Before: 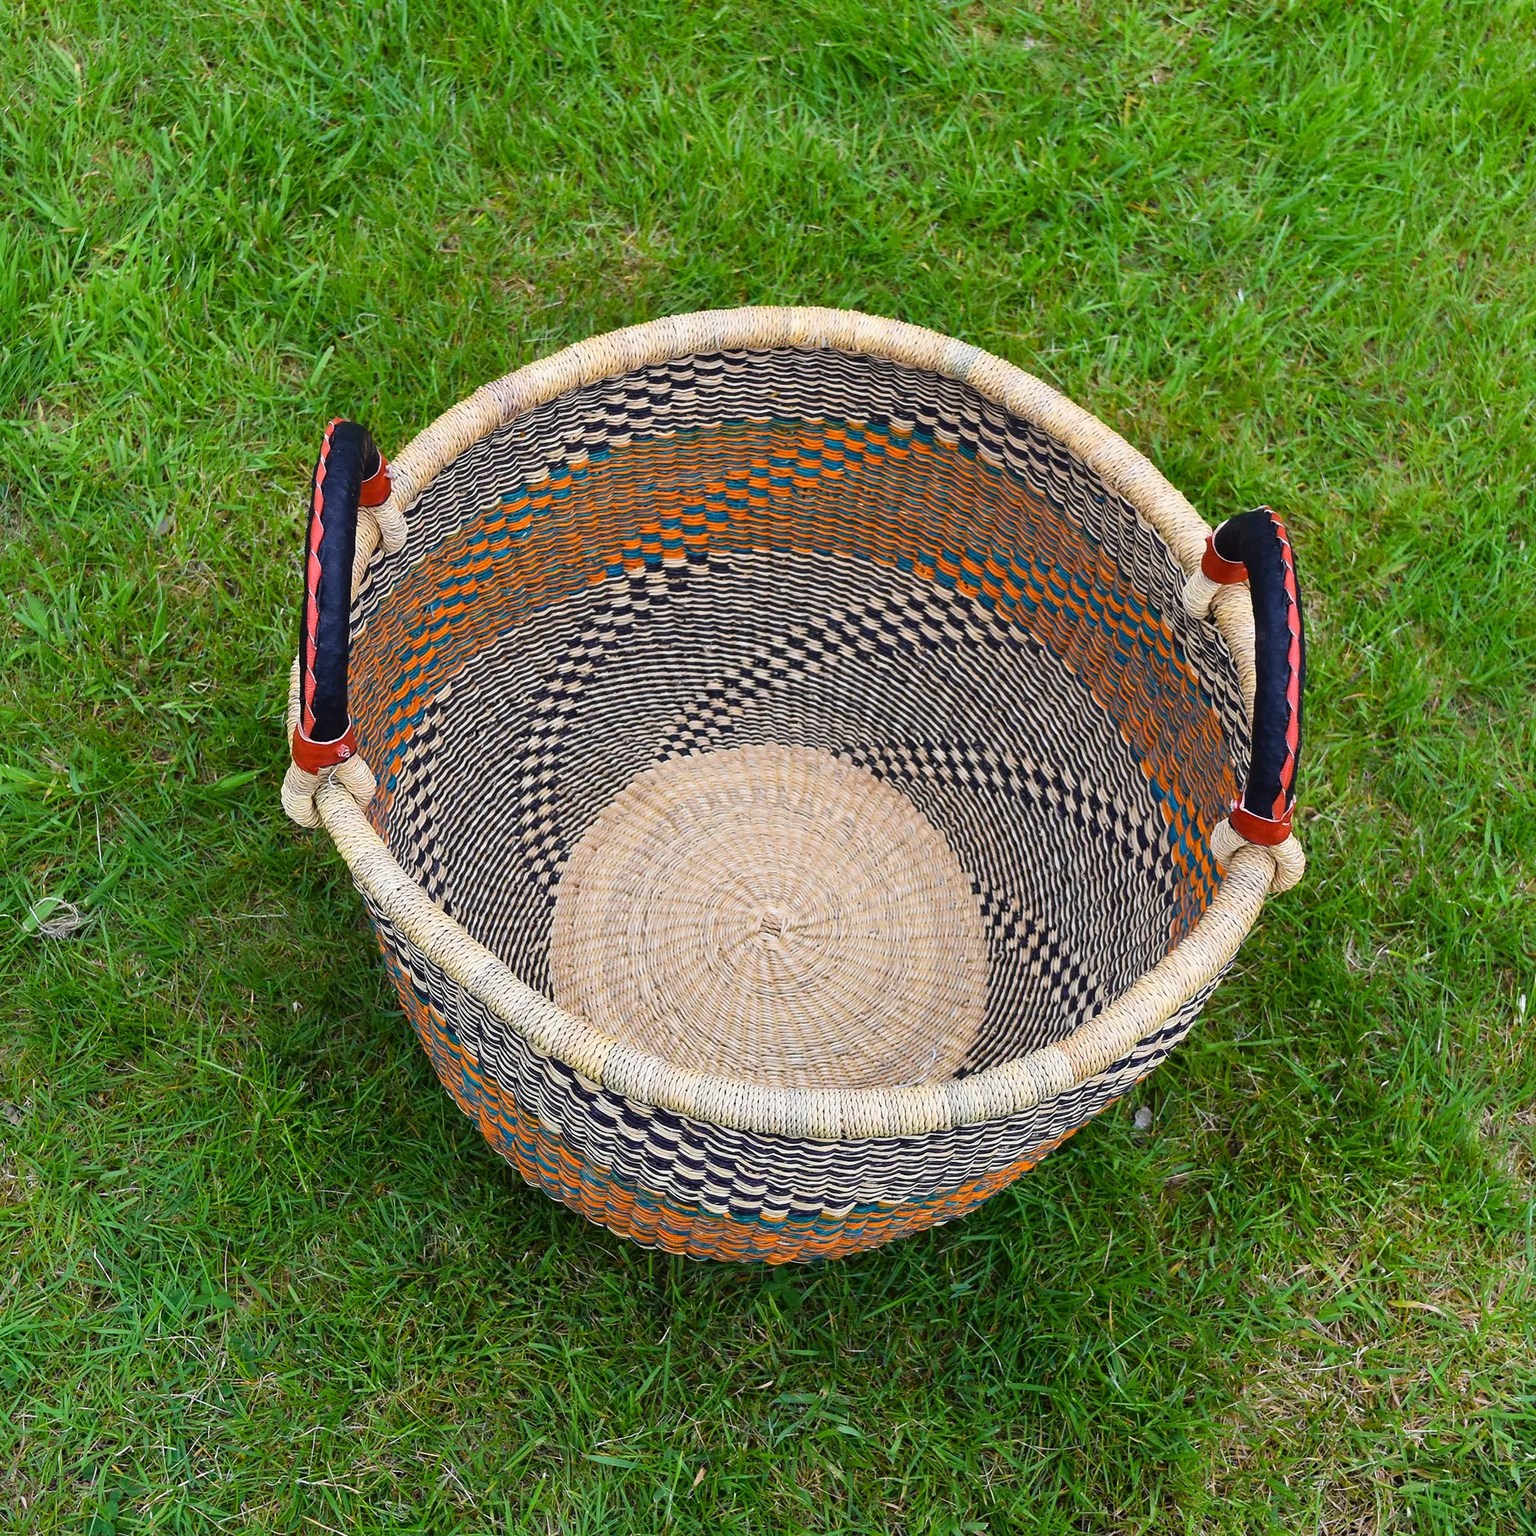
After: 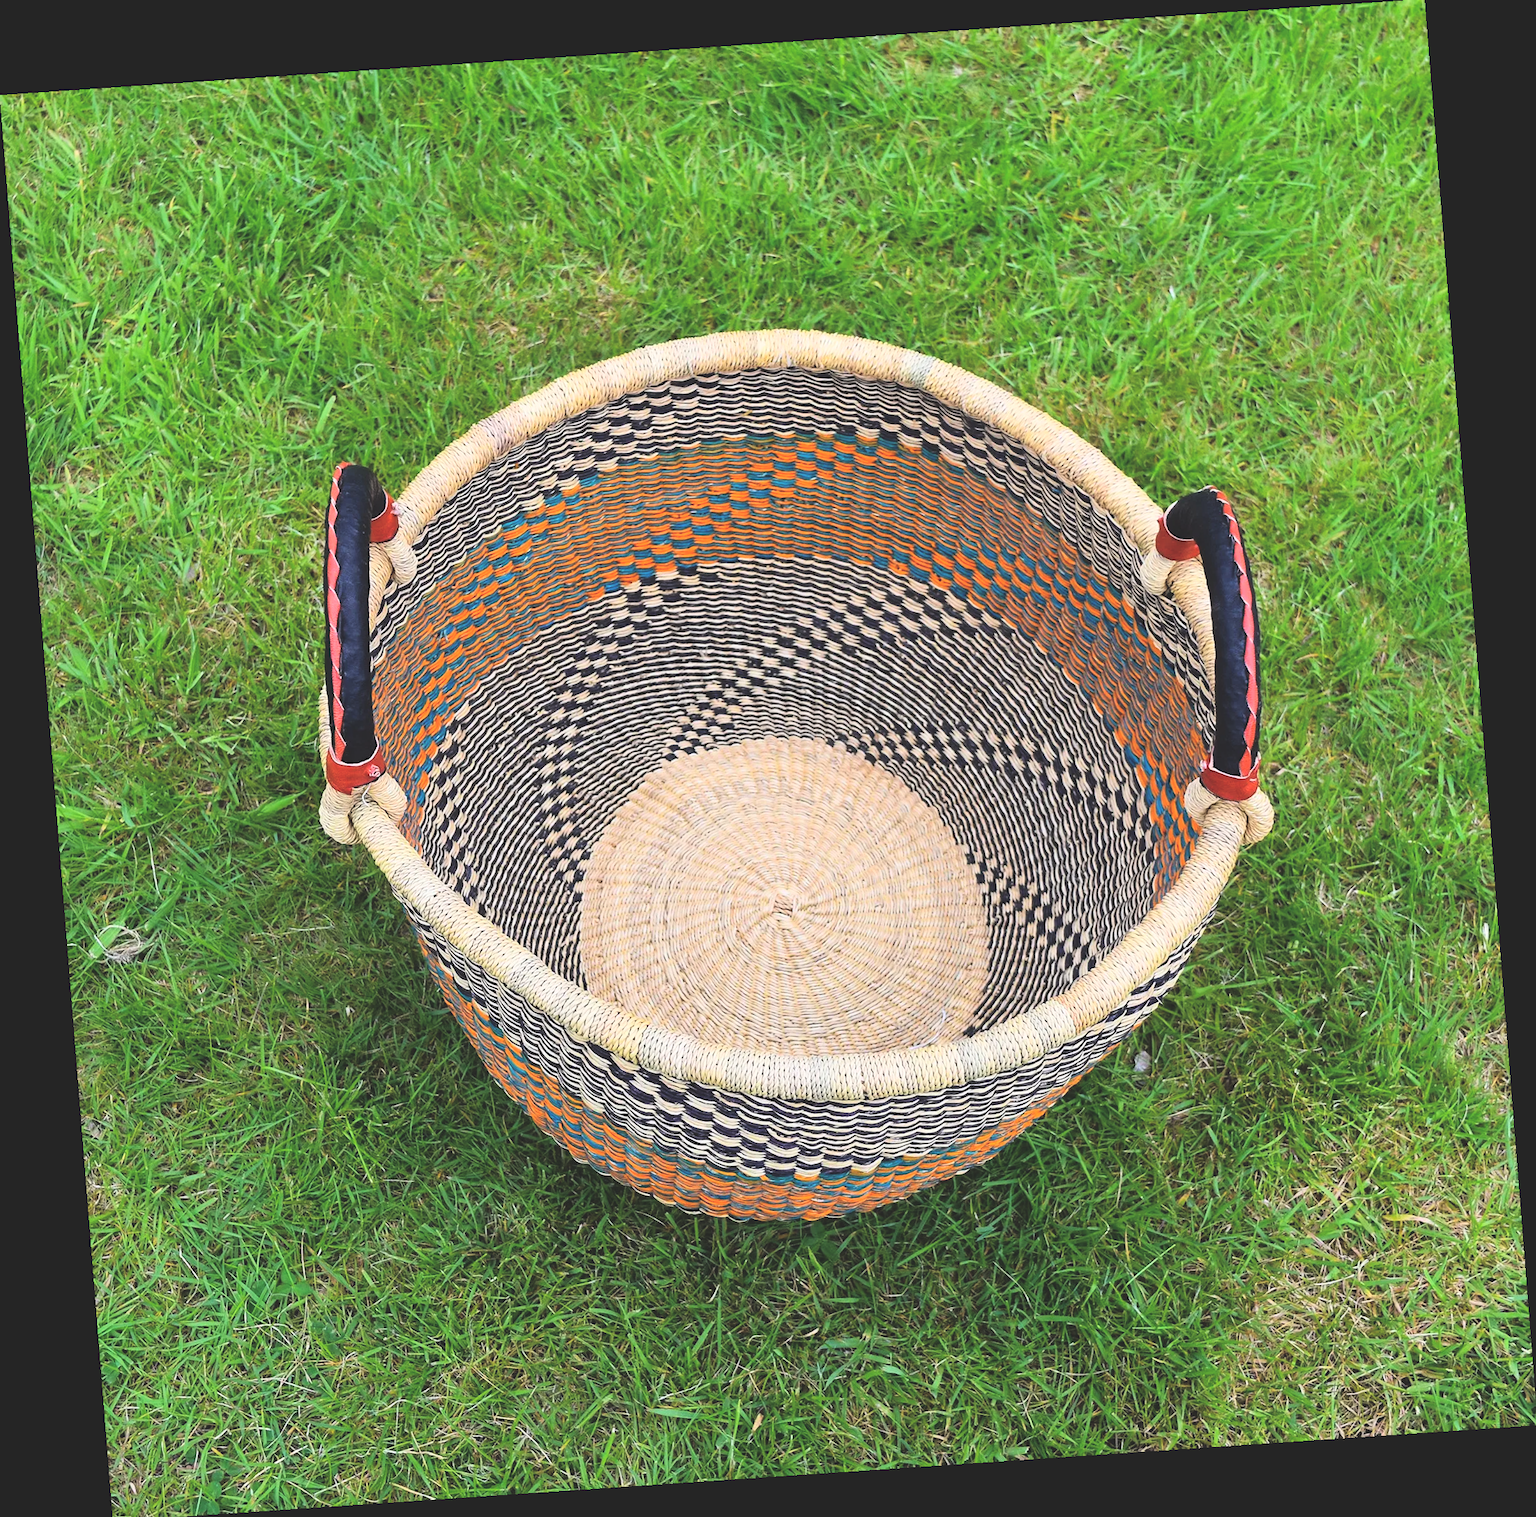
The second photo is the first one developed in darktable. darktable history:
contrast brightness saturation: contrast 0.2, brightness 0.16, saturation 0.22
exposure: black level correction -0.03, compensate highlight preservation false
rotate and perspective: rotation -4.2°, shear 0.006, automatic cropping off
crop: top 0.05%, bottom 0.098%
fill light: exposure -2 EV, width 8.6
